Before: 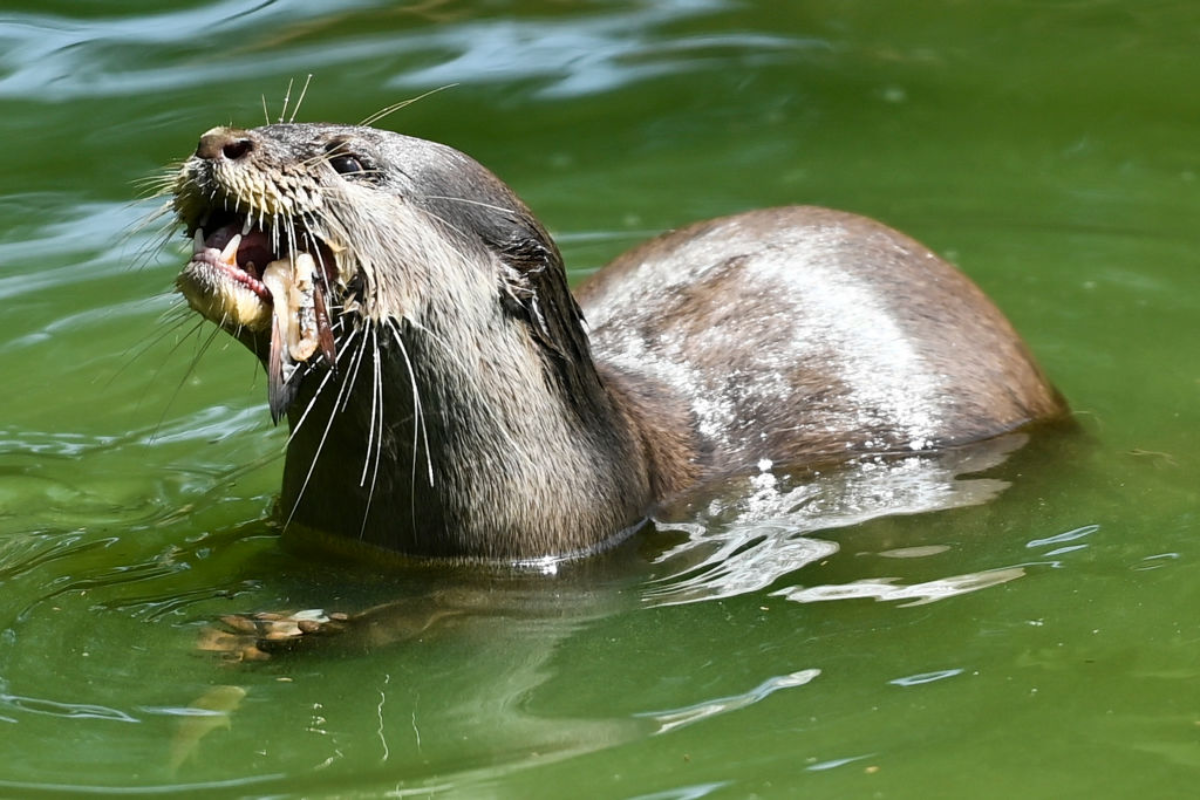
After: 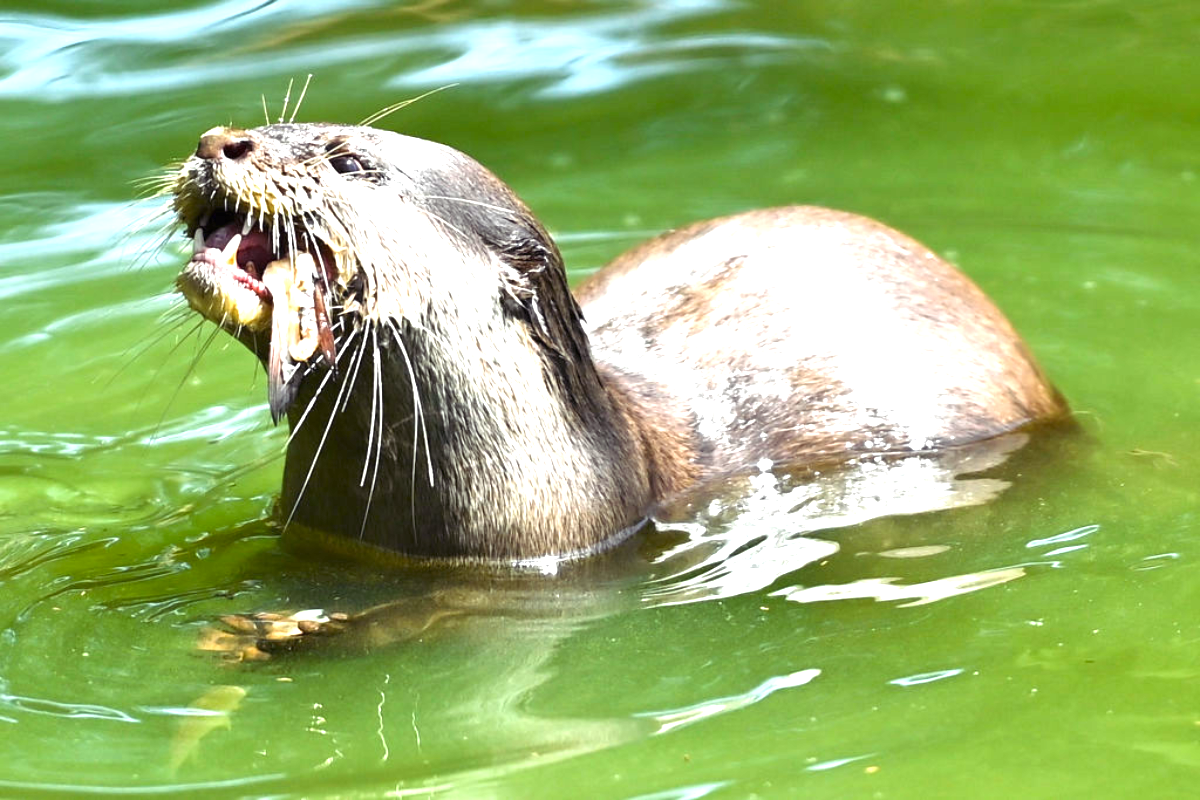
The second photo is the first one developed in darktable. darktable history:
exposure: black level correction 0, exposure 1.38 EV, compensate highlight preservation false
color balance rgb: shadows lift › luminance 0.668%, shadows lift › chroma 6.855%, shadows lift › hue 298.64°, perceptual saturation grading › global saturation 10.37%
